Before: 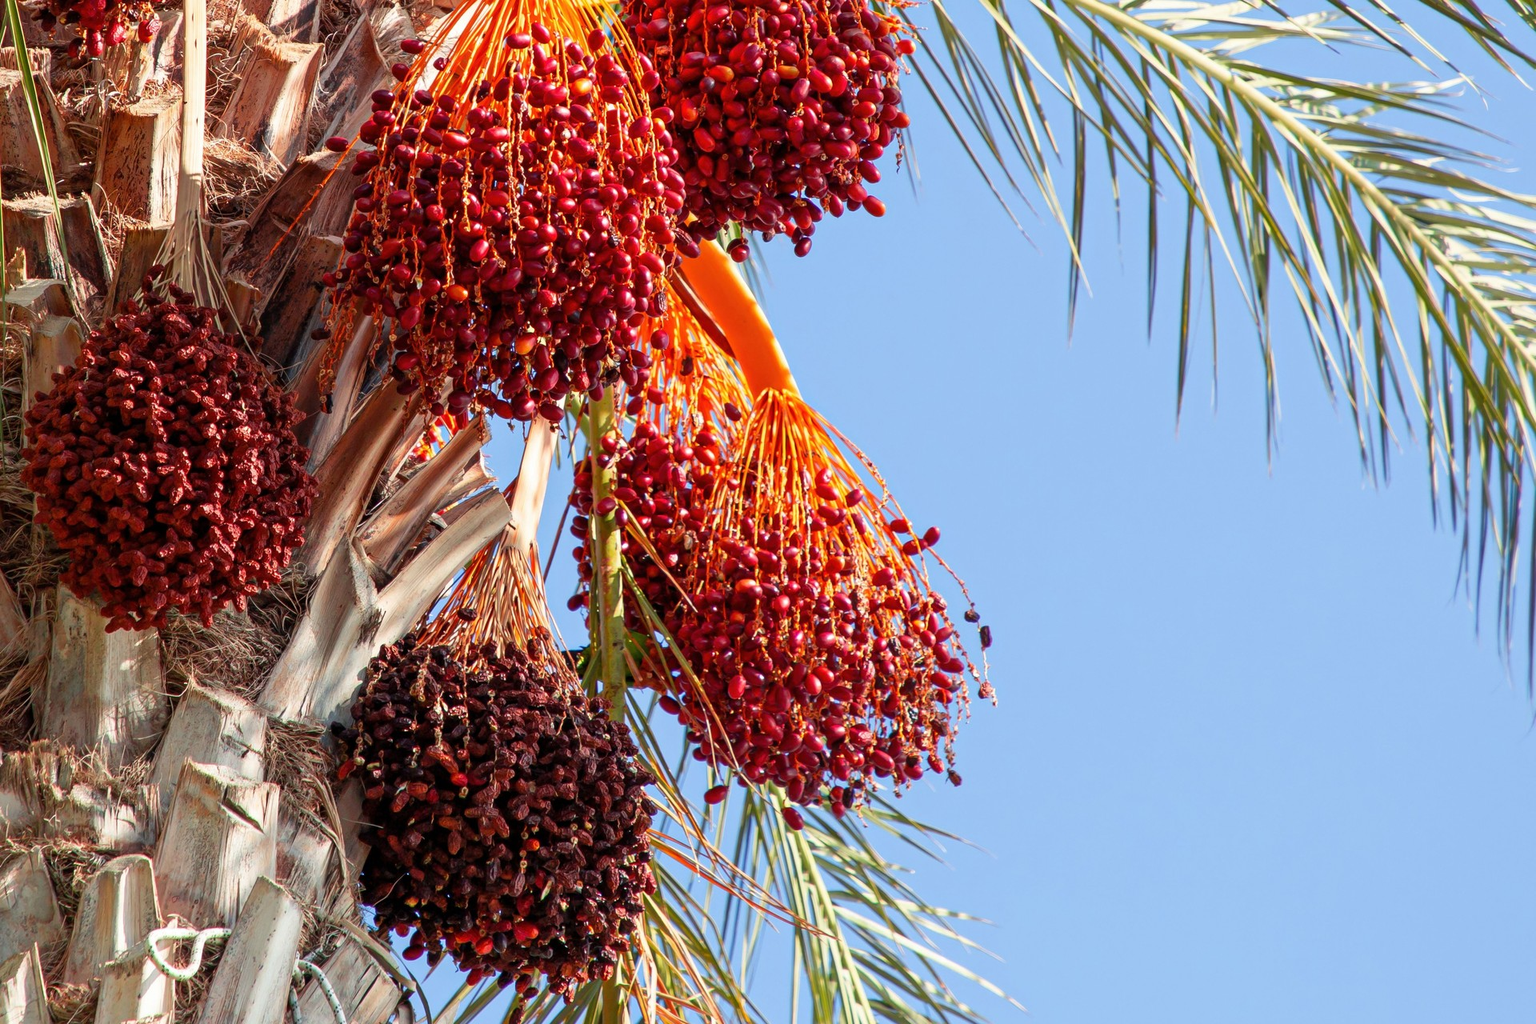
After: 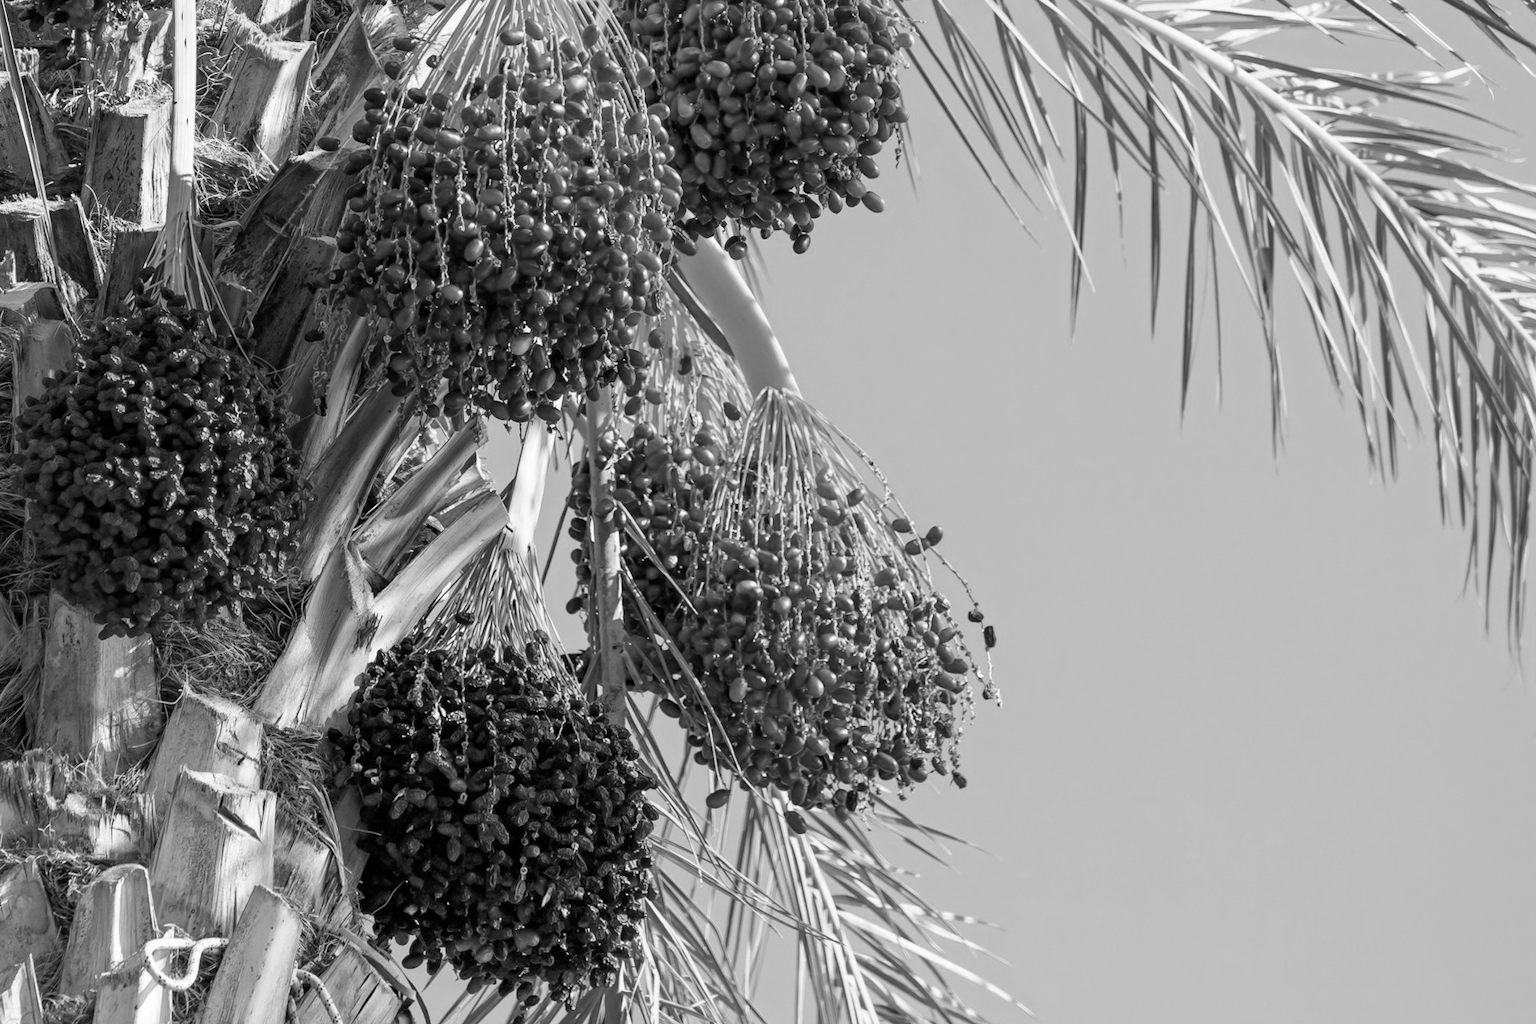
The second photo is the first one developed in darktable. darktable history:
rotate and perspective: rotation -0.45°, automatic cropping original format, crop left 0.008, crop right 0.992, crop top 0.012, crop bottom 0.988
monochrome: on, module defaults
